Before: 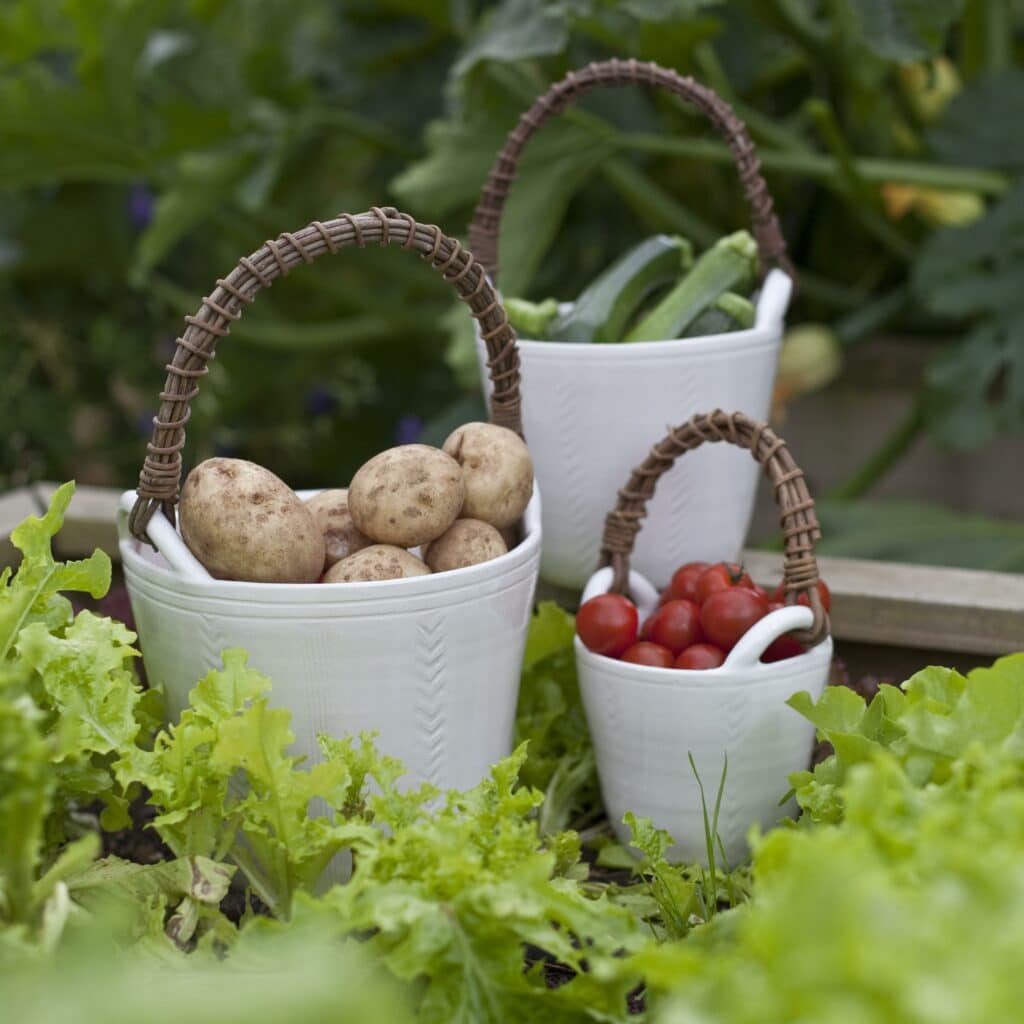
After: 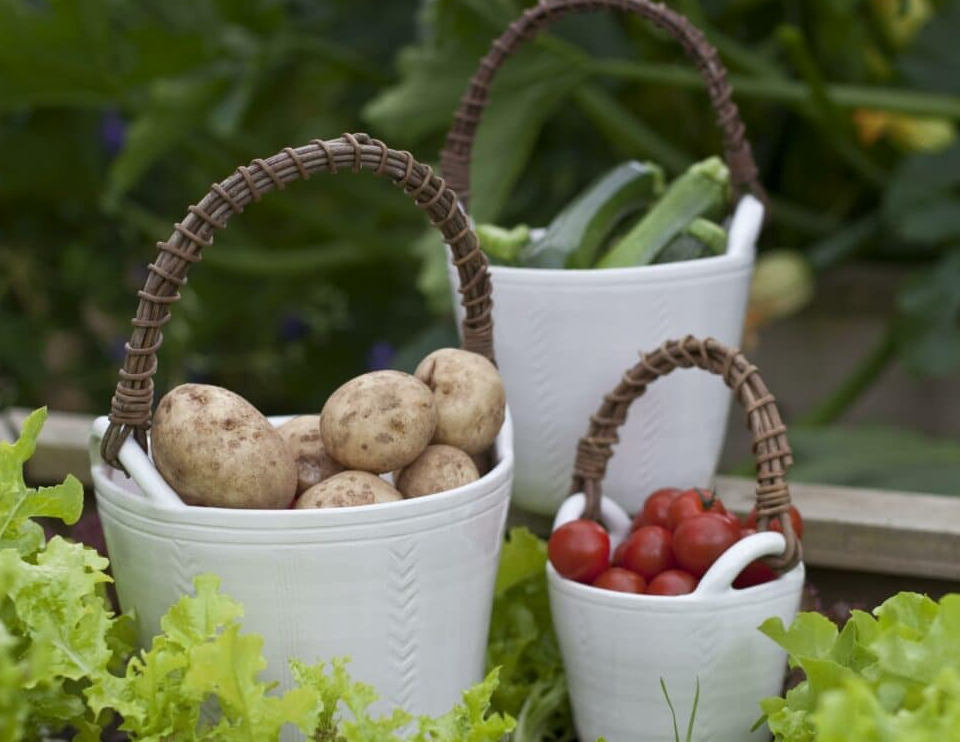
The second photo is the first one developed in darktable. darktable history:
crop: left 2.737%, top 7.287%, right 3.421%, bottom 20.179%
shadows and highlights: shadows -40.15, highlights 62.88, soften with gaussian
rotate and perspective: automatic cropping original format, crop left 0, crop top 0
